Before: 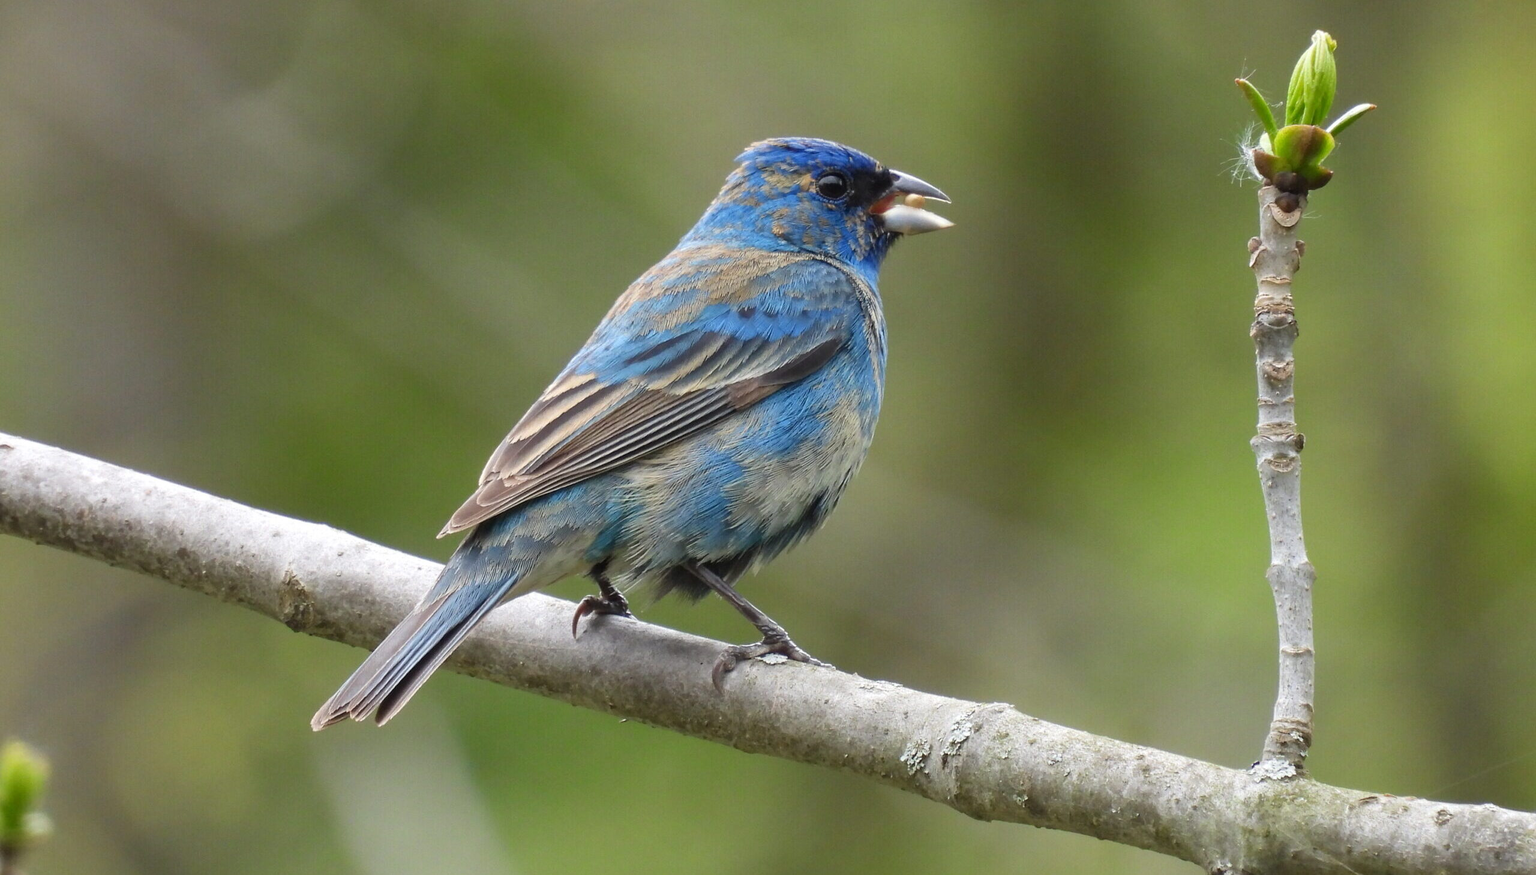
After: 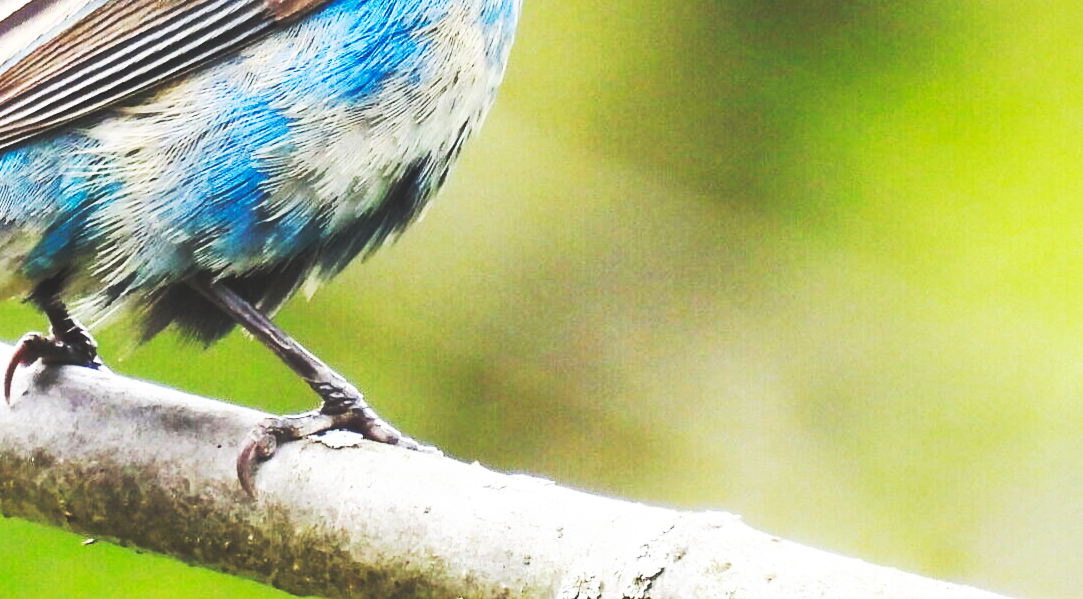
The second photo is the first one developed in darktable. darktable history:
base curve: curves: ch0 [(0, 0.015) (0.085, 0.116) (0.134, 0.298) (0.19, 0.545) (0.296, 0.764) (0.599, 0.982) (1, 1)], preserve colors none
crop: left 37.134%, top 45.293%, right 20.538%, bottom 13.616%
